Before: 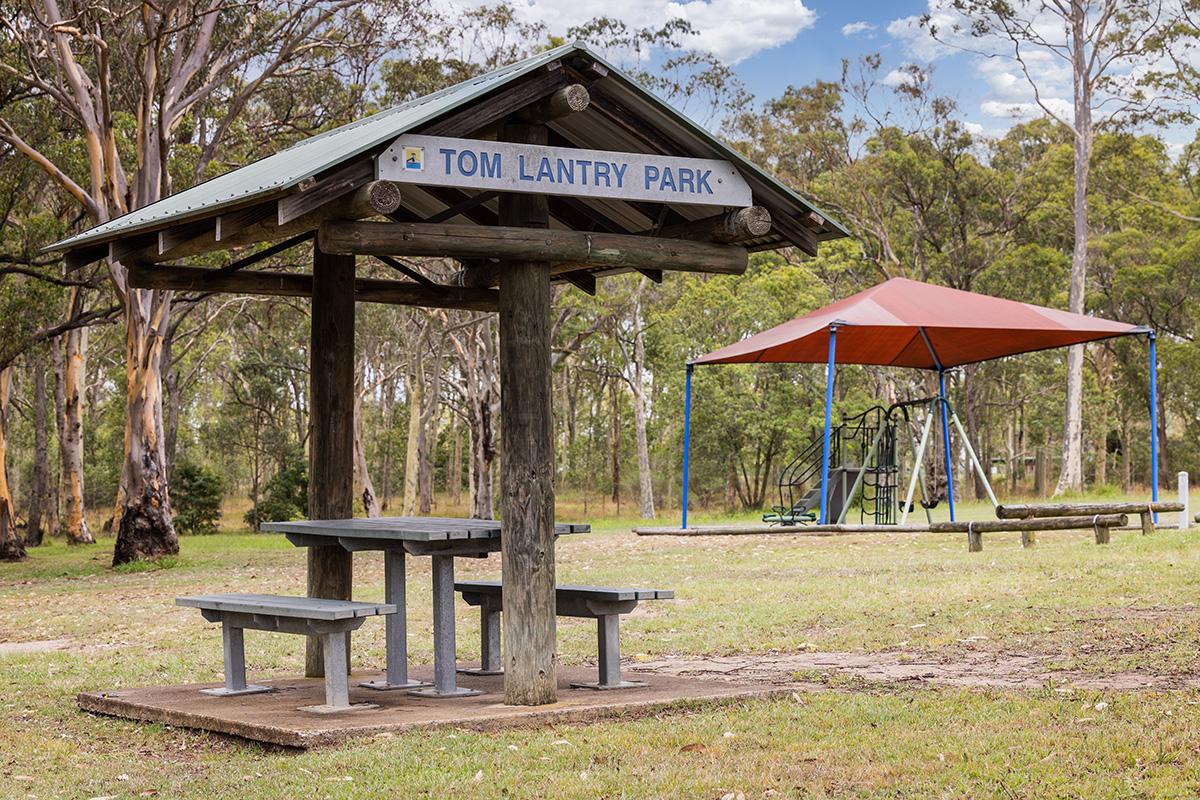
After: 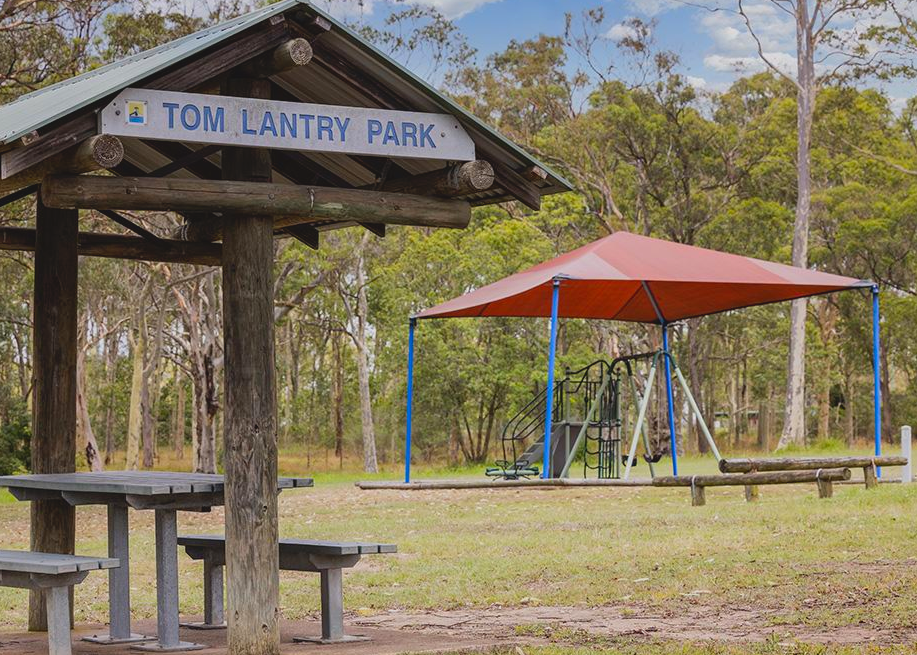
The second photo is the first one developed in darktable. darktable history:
lowpass: radius 0.1, contrast 0.85, saturation 1.1, unbound 0
rgb curve: mode RGB, independent channels
shadows and highlights: shadows -20, white point adjustment -2, highlights -35
crop: left 23.095%, top 5.827%, bottom 11.854%
